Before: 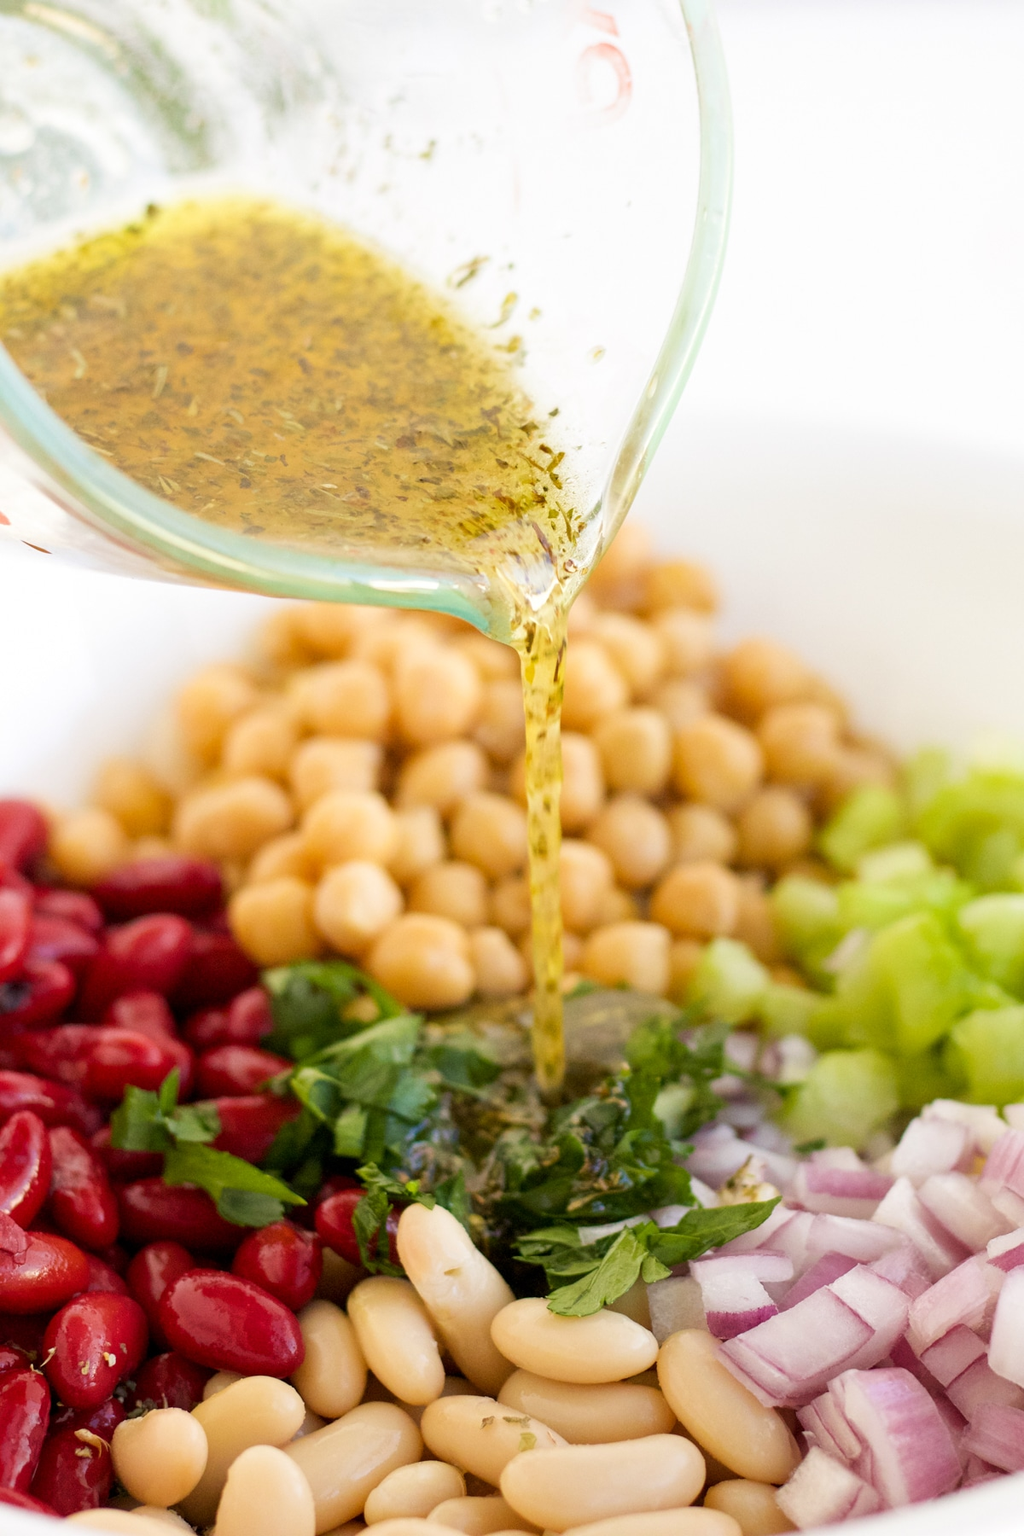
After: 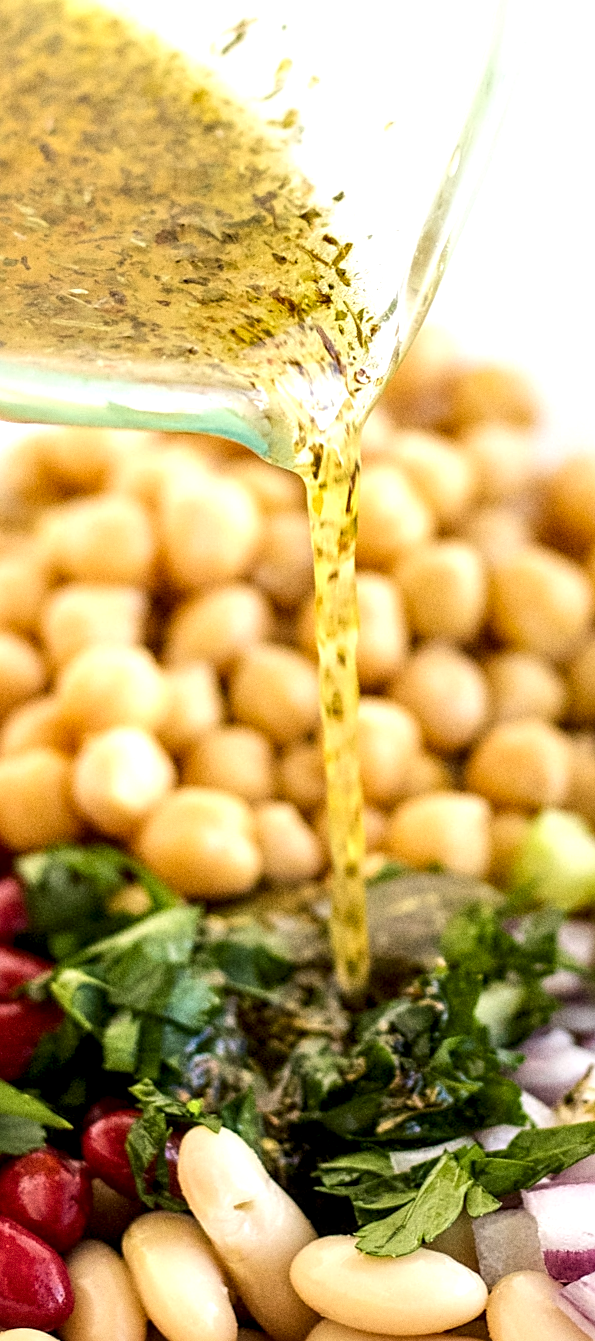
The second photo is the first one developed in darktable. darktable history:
rotate and perspective: rotation -1.32°, lens shift (horizontal) -0.031, crop left 0.015, crop right 0.985, crop top 0.047, crop bottom 0.982
sharpen: on, module defaults
local contrast: highlights 60%, shadows 60%, detail 160%
tone equalizer: -8 EV -0.417 EV, -7 EV -0.389 EV, -6 EV -0.333 EV, -5 EV -0.222 EV, -3 EV 0.222 EV, -2 EV 0.333 EV, -1 EV 0.389 EV, +0 EV 0.417 EV, edges refinement/feathering 500, mask exposure compensation -1.57 EV, preserve details no
grain: coarseness 0.09 ISO
crop and rotate: angle 0.02°, left 24.353%, top 13.219%, right 26.156%, bottom 8.224%
